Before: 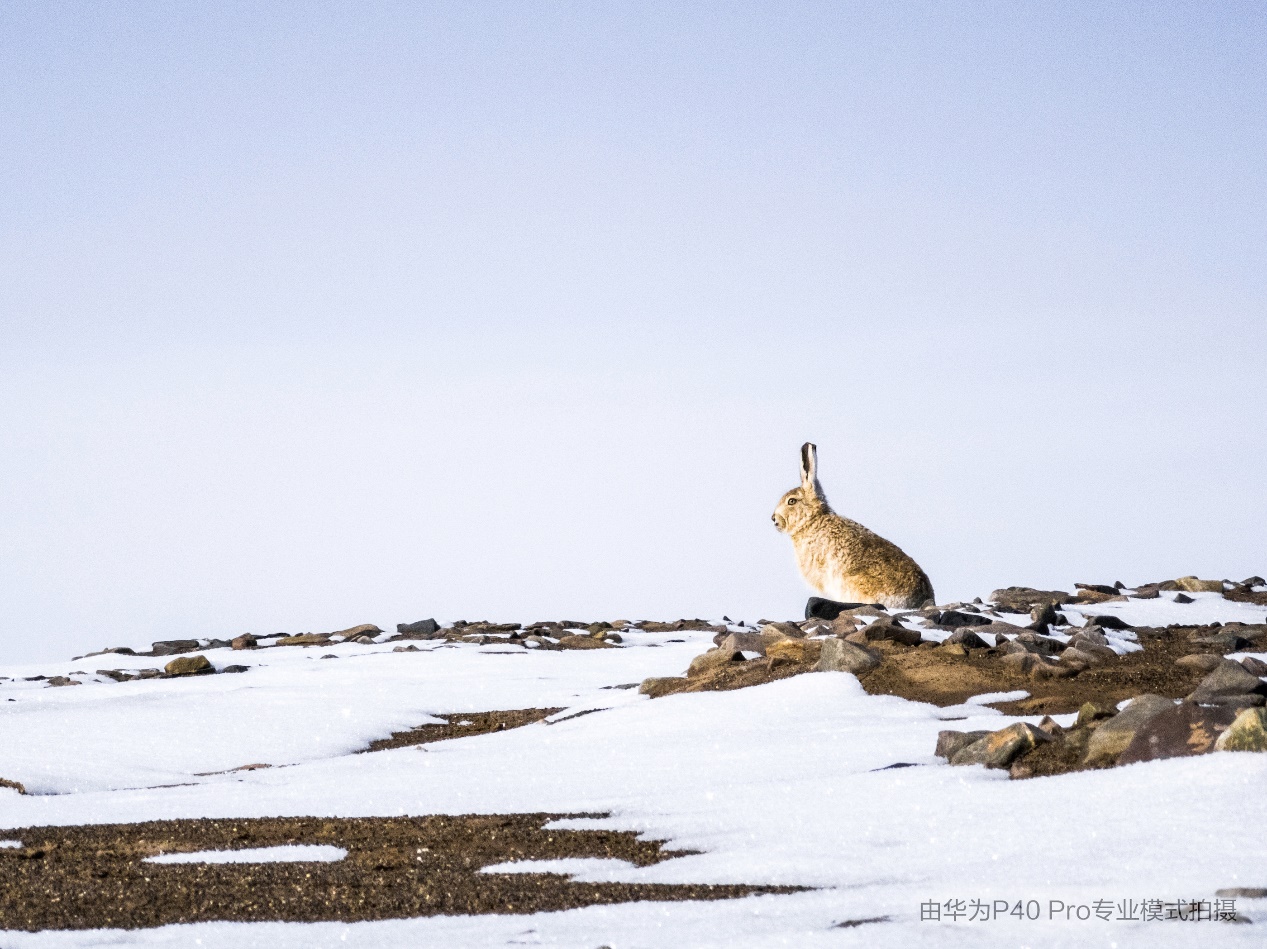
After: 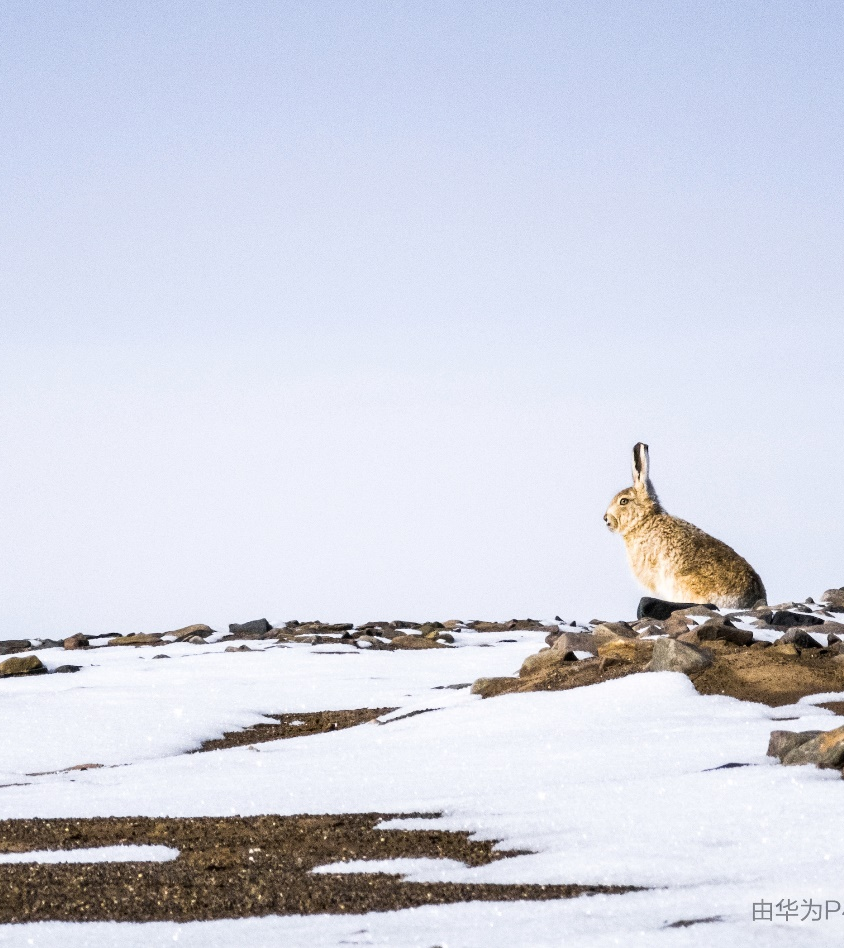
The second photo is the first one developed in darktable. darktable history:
crop and rotate: left 13.336%, right 20.037%
